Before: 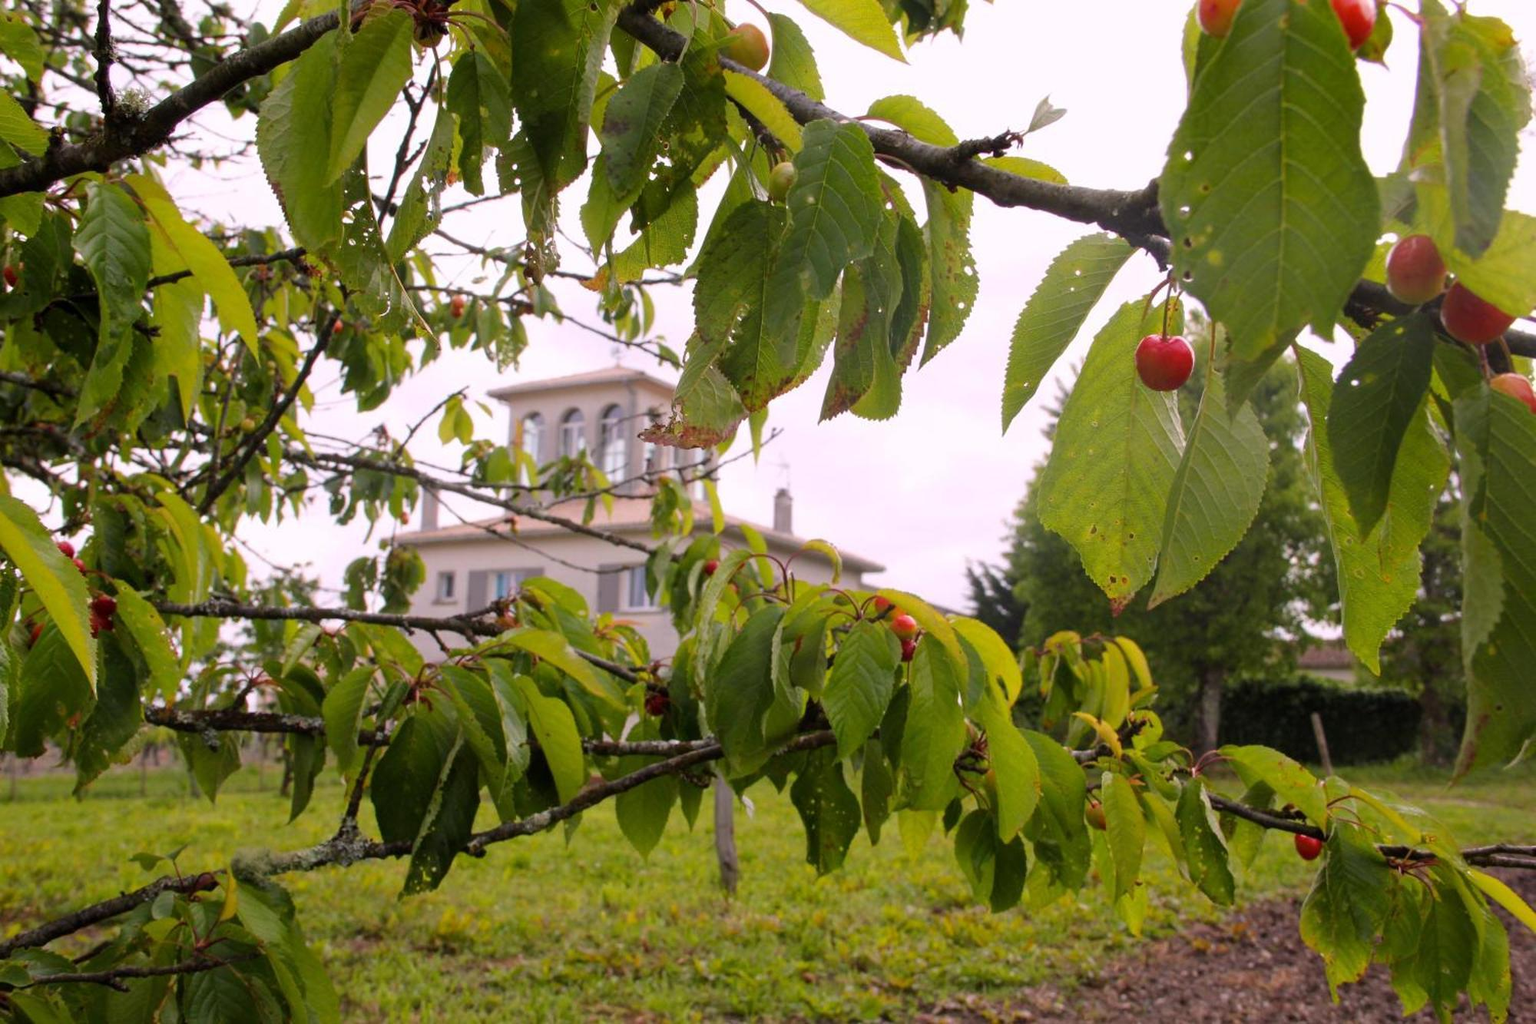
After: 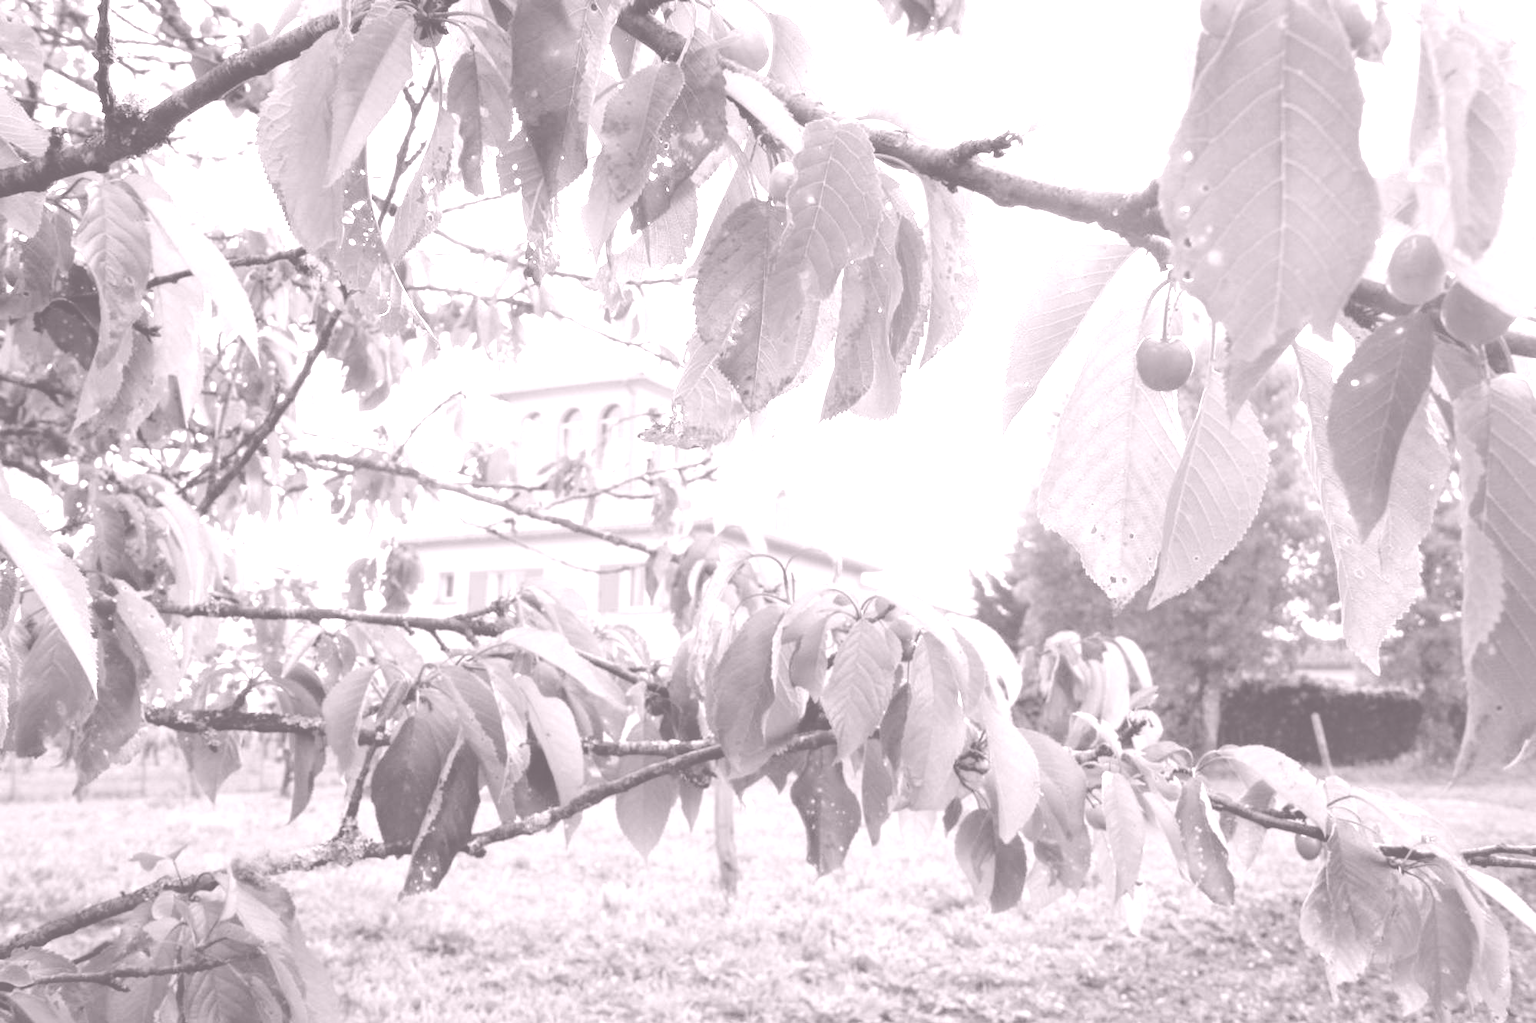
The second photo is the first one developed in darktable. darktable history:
exposure: black level correction 0.007, exposure 0.093 EV, compensate highlight preservation false
colorize: hue 25.2°, saturation 83%, source mix 82%, lightness 79%, version 1
